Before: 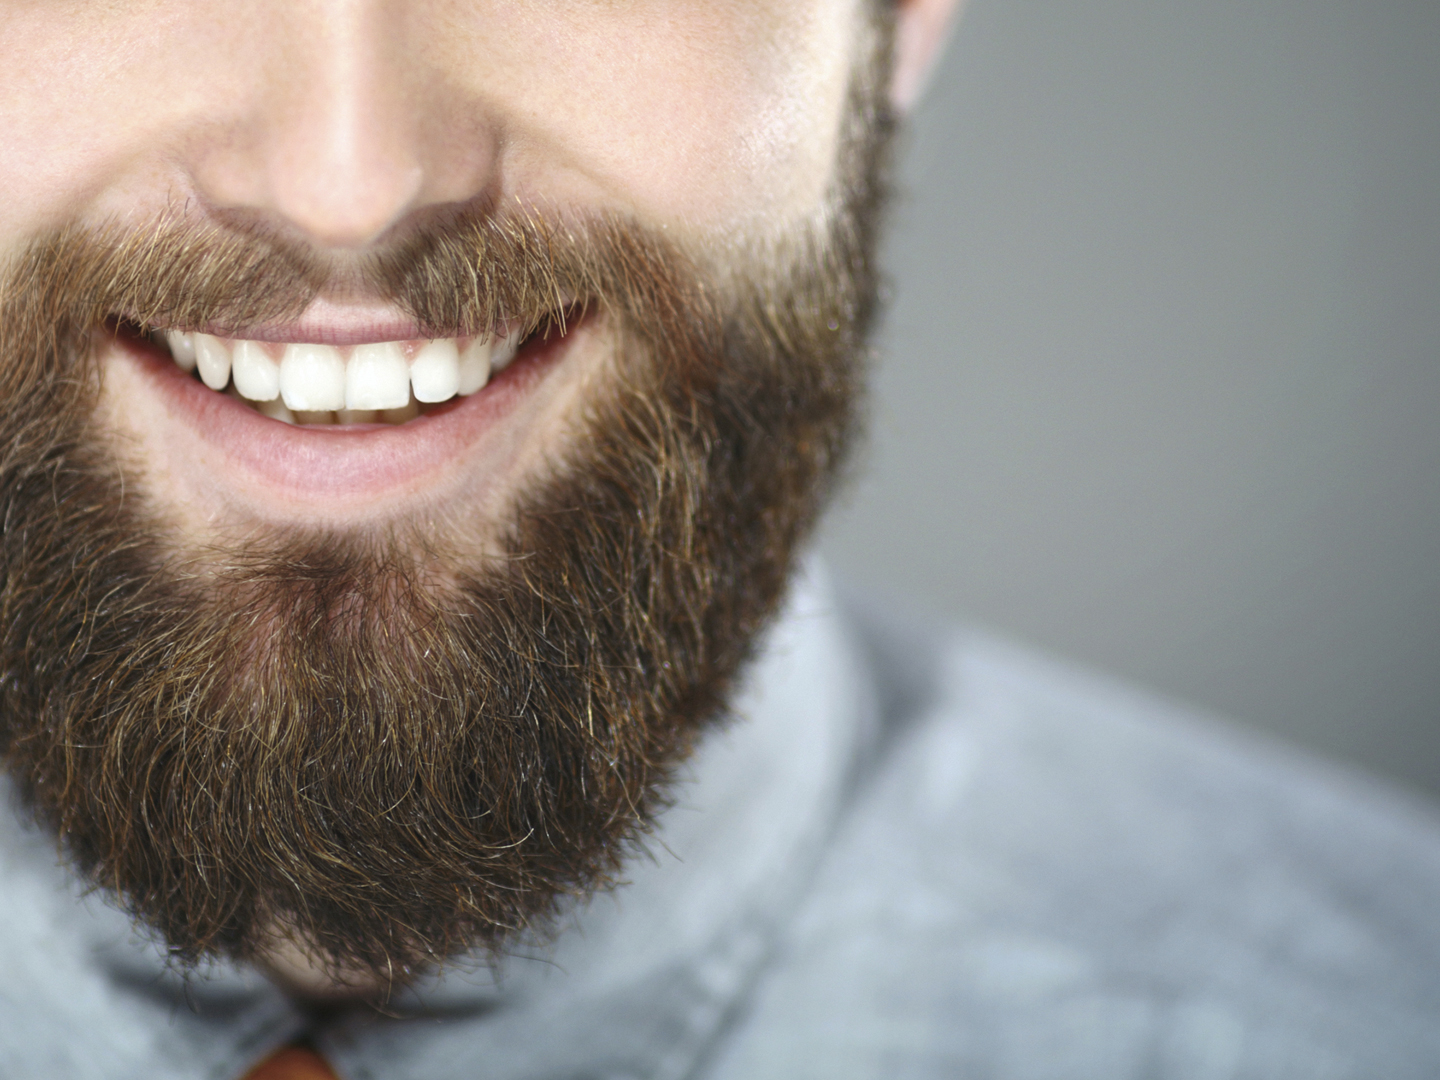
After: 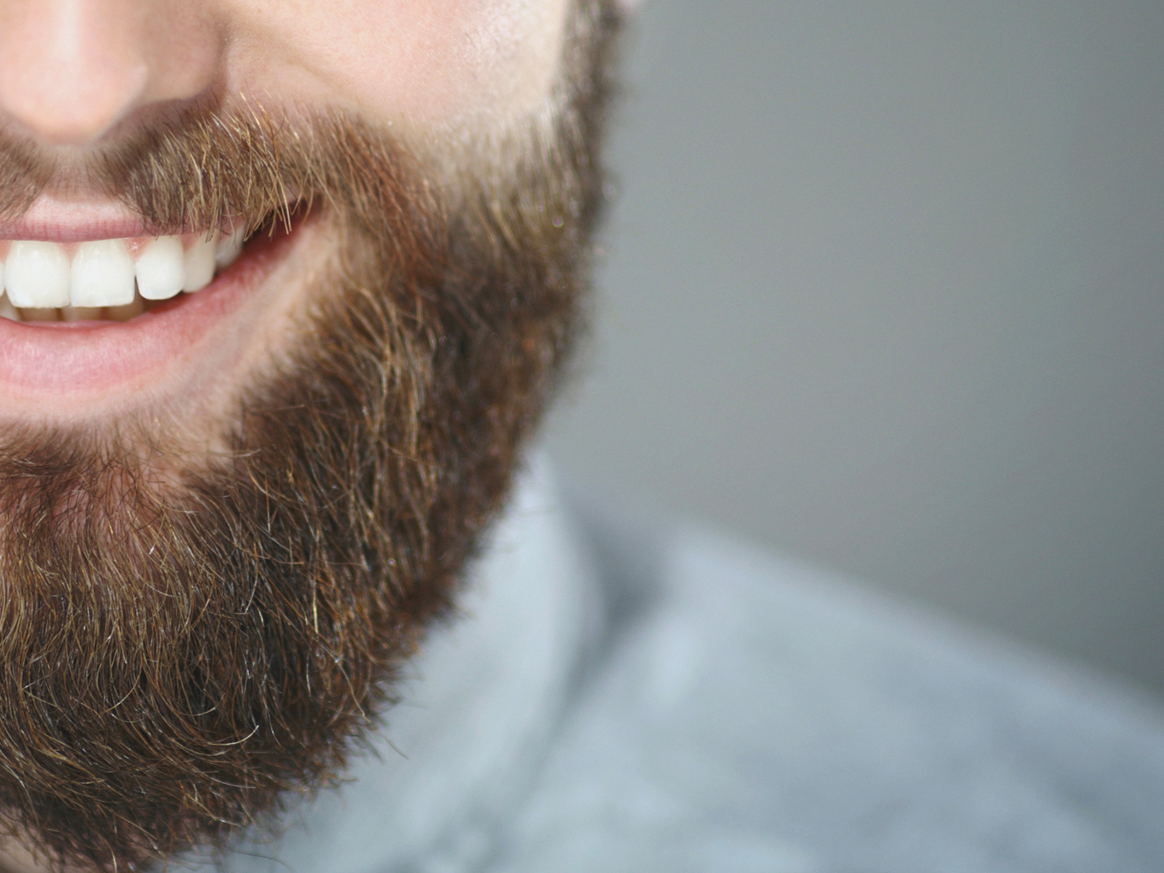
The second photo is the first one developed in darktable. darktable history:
contrast brightness saturation: contrast -0.1, saturation -0.1
crop: left 19.159%, top 9.58%, bottom 9.58%
